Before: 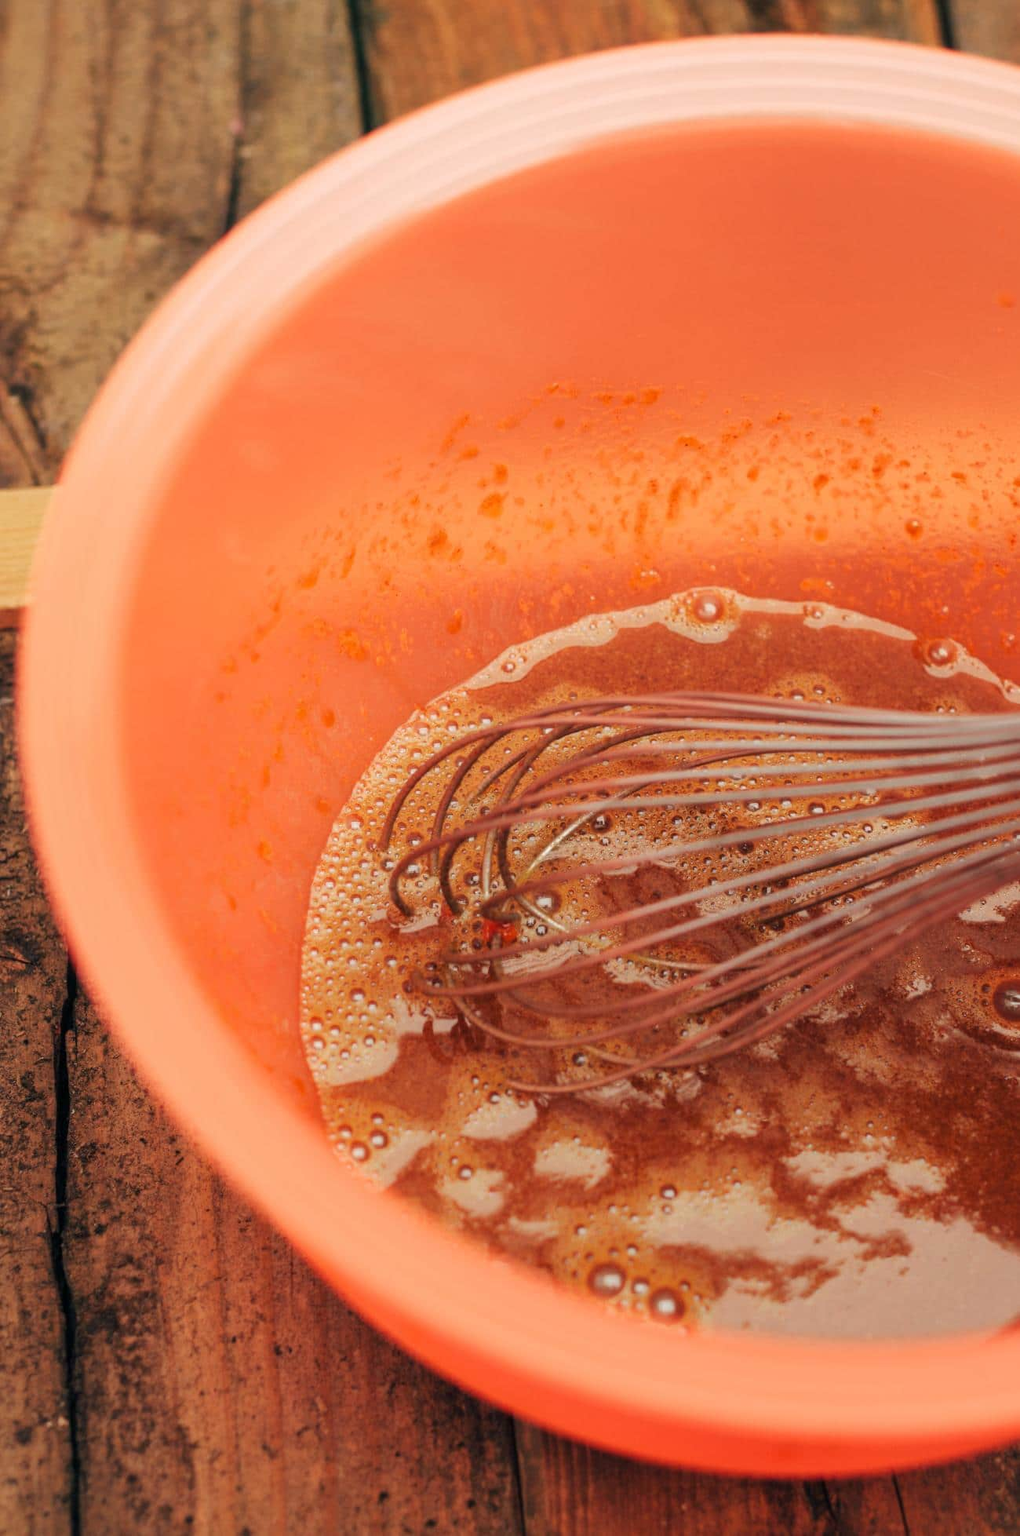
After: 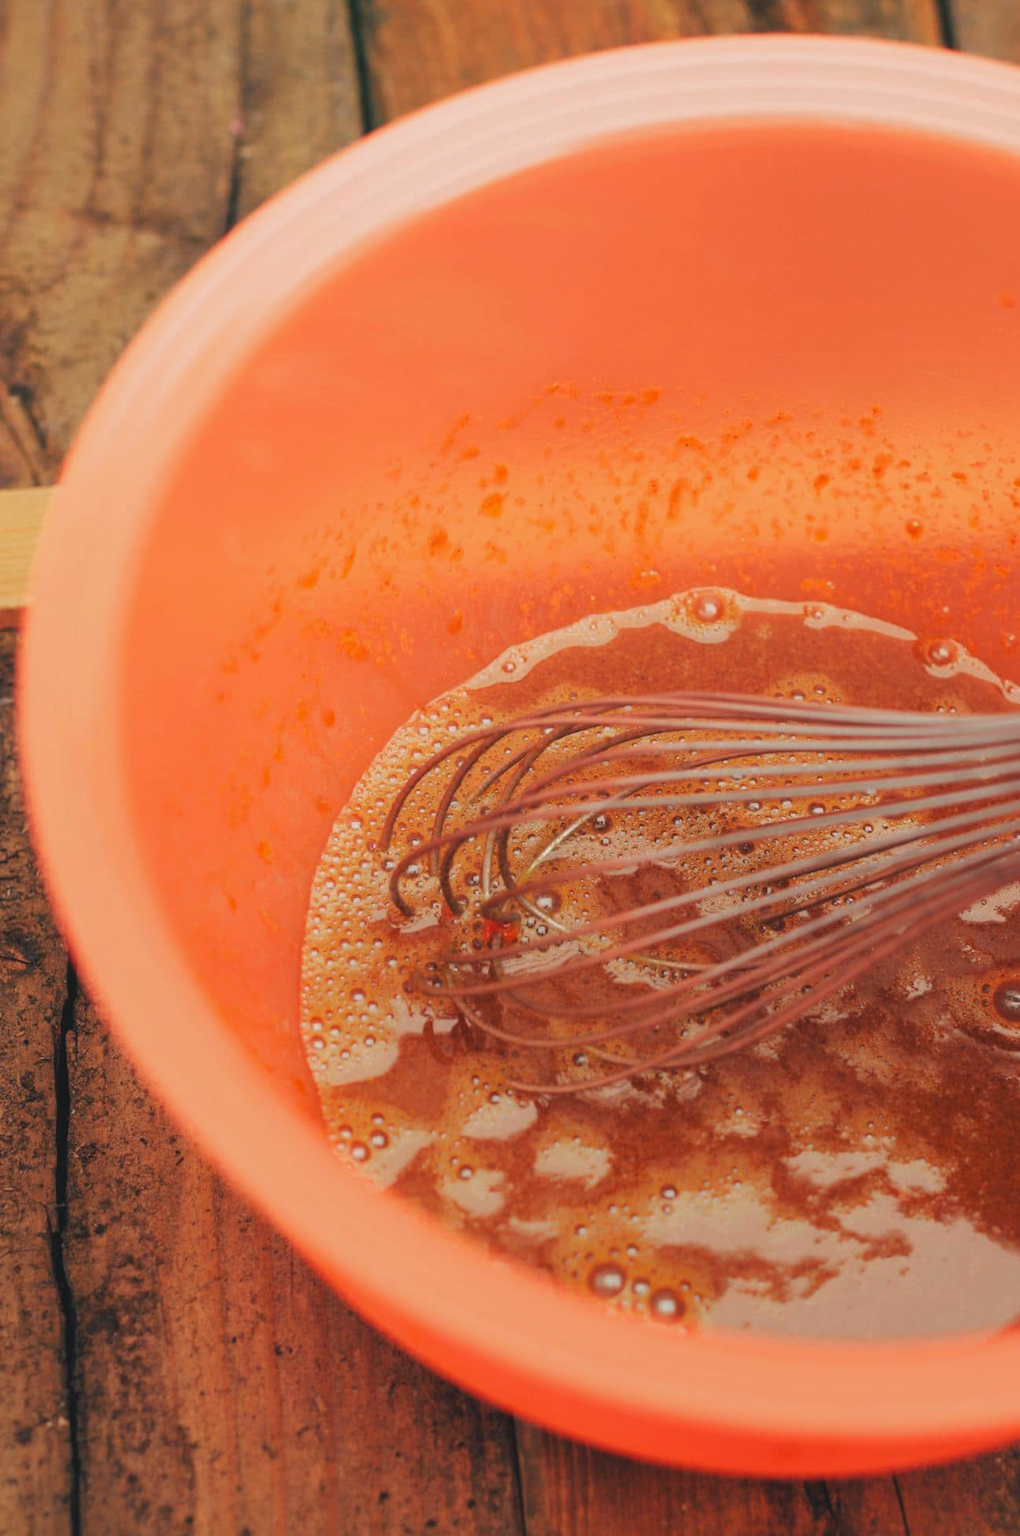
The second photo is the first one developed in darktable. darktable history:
local contrast: highlights 68%, shadows 66%, detail 80%, midtone range 0.324
